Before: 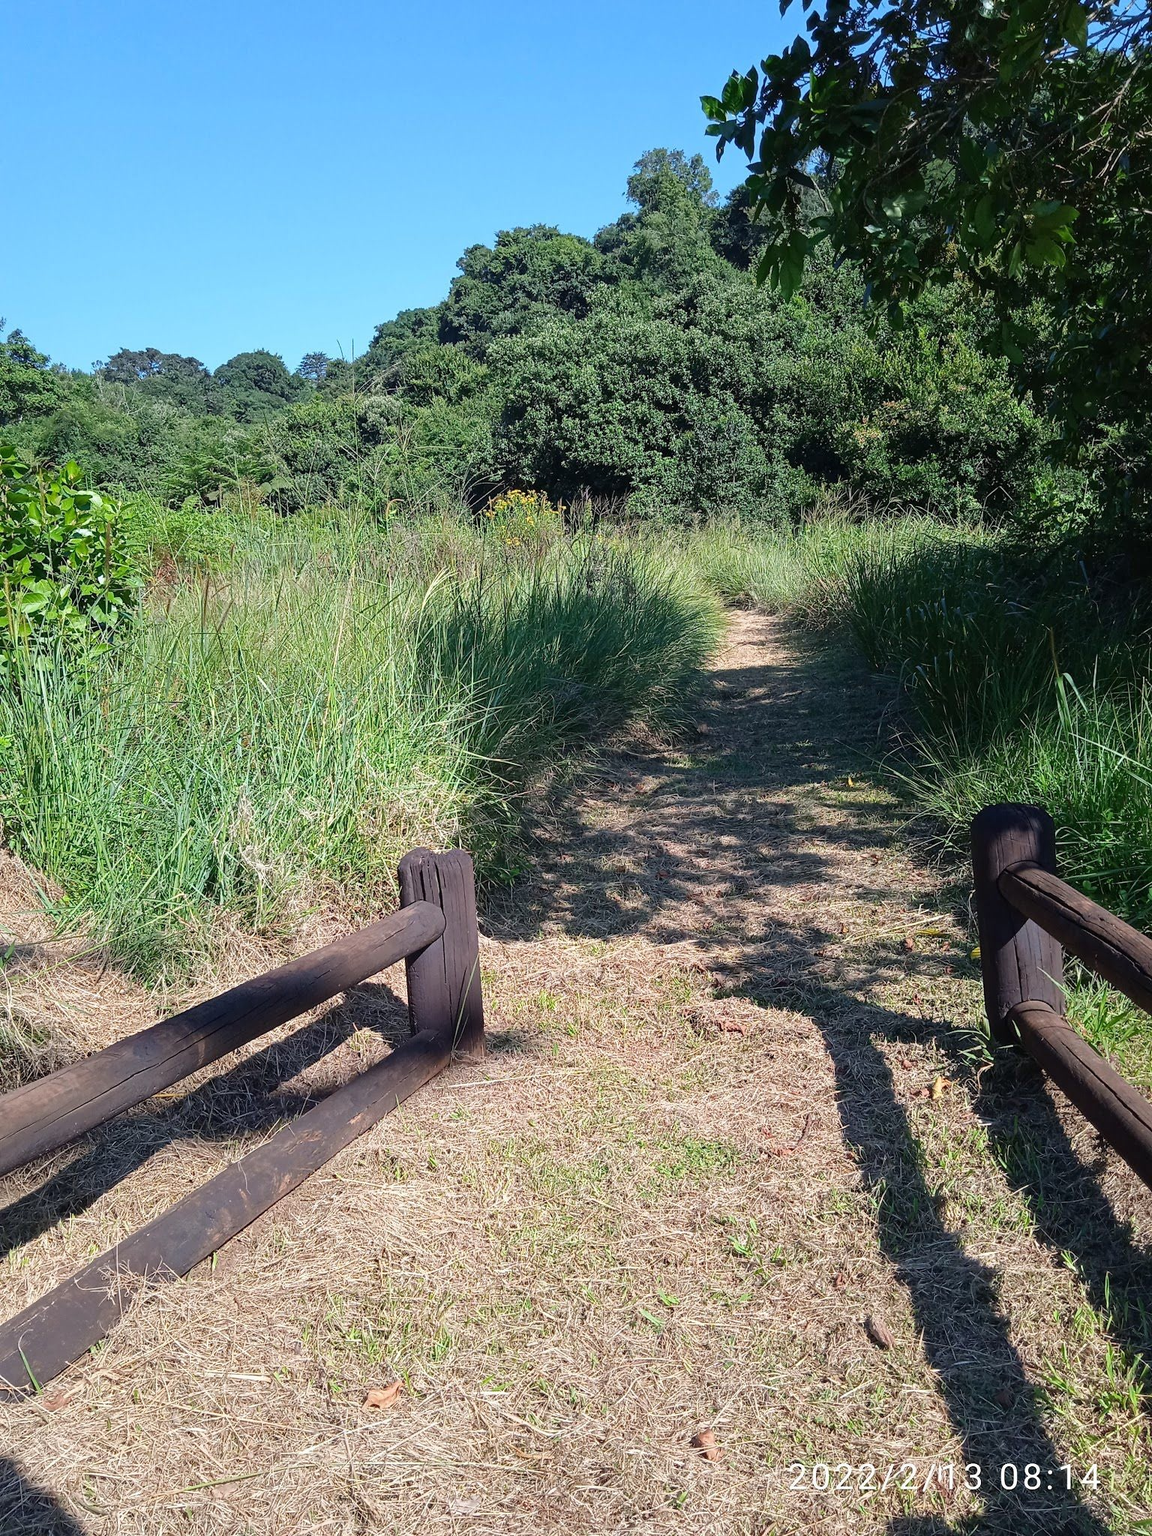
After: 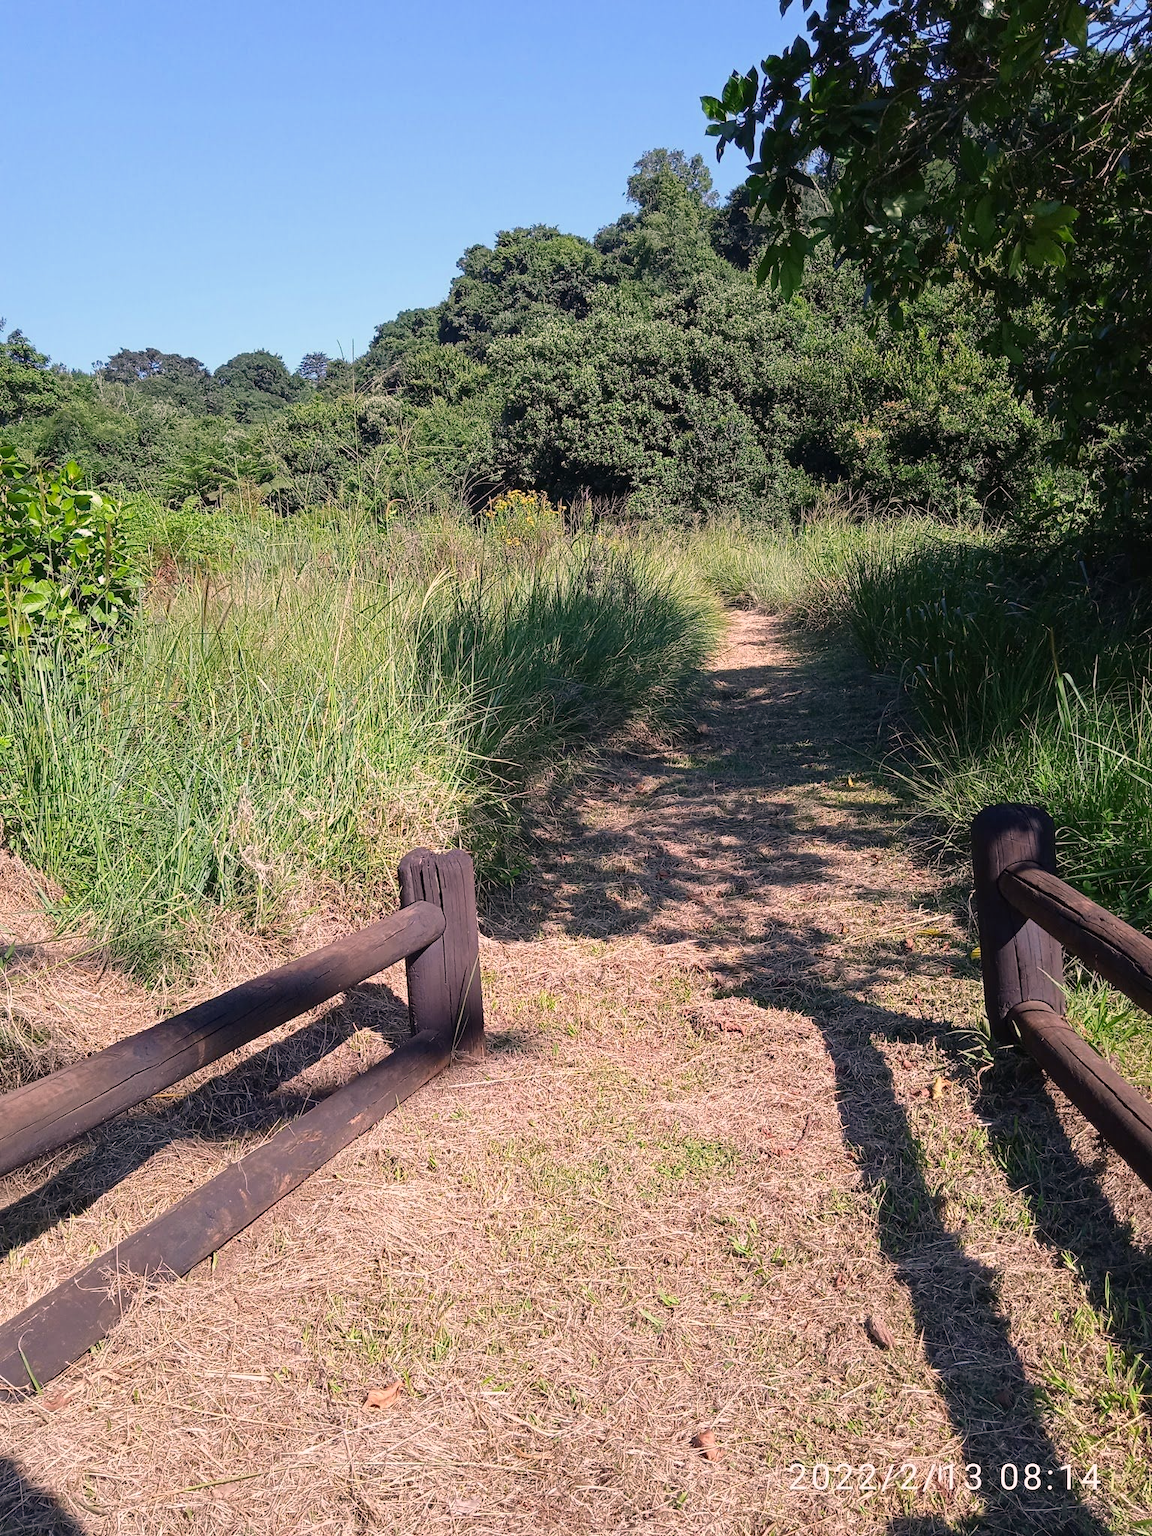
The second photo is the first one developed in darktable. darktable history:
color correction: highlights a* 12.44, highlights b* 5.41
